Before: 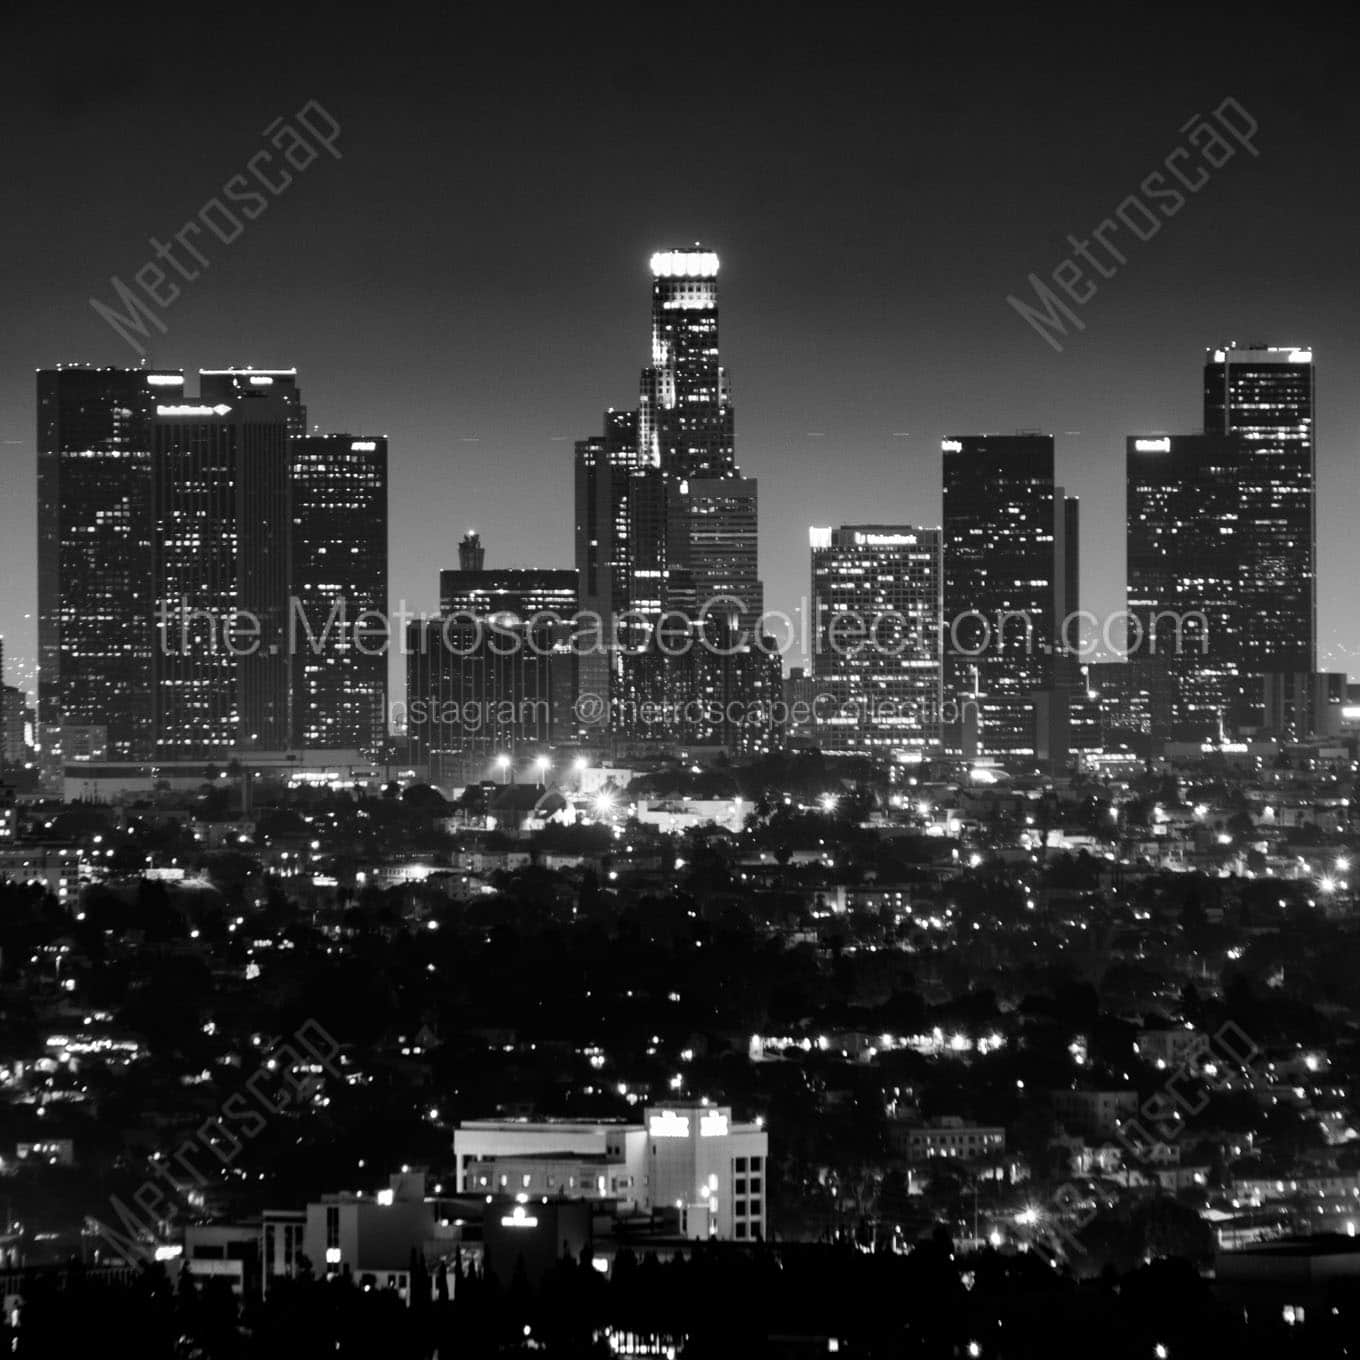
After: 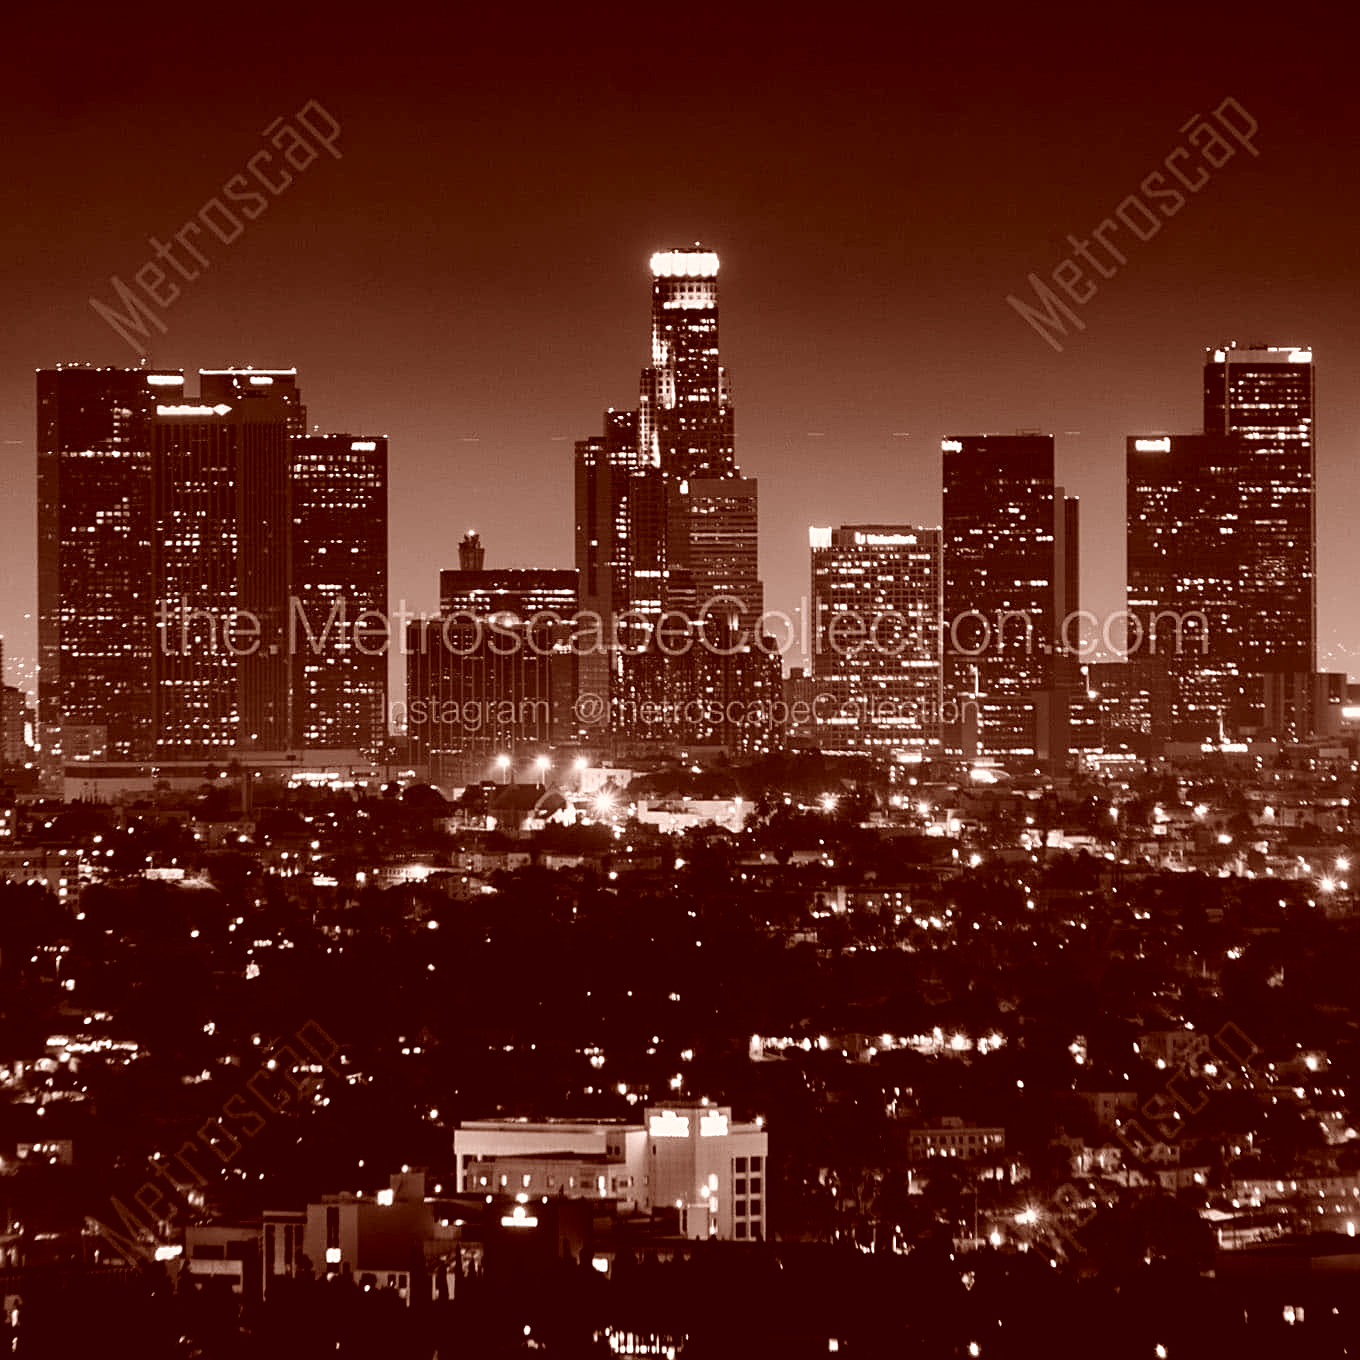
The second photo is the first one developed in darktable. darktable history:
color correction: highlights a* 9.43, highlights b* 8.76, shadows a* 39.78, shadows b* 39.75, saturation 0.771
sharpen: on, module defaults
color balance rgb: perceptual saturation grading › global saturation 20%, perceptual saturation grading › highlights -49.875%, perceptual saturation grading › shadows 23.926%
